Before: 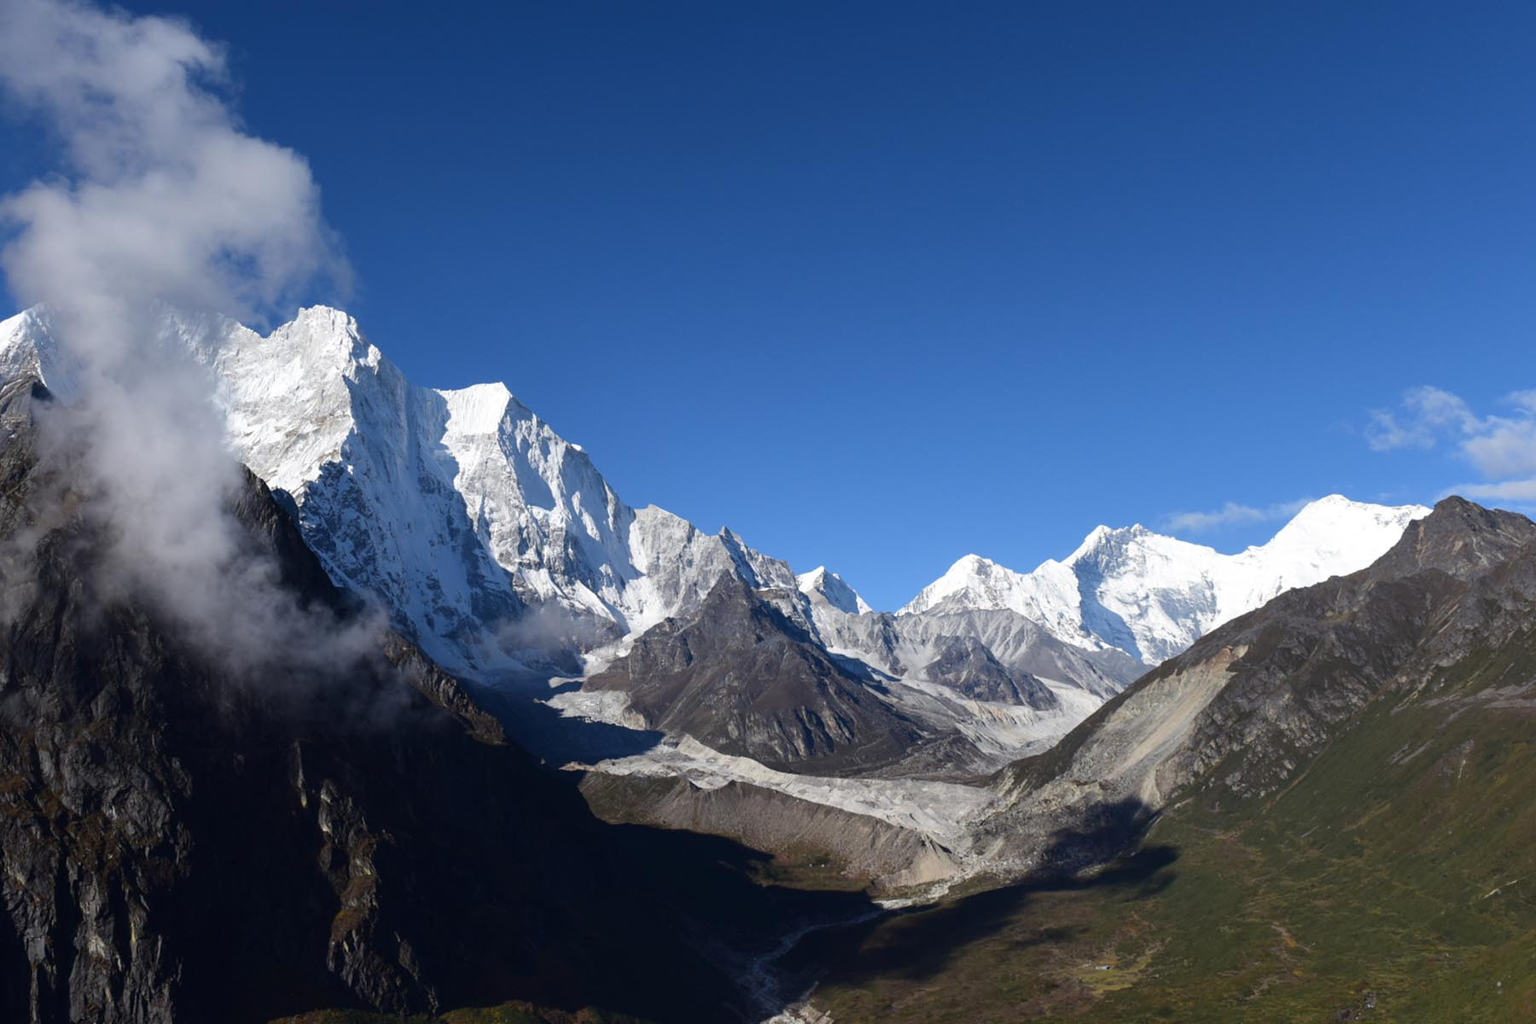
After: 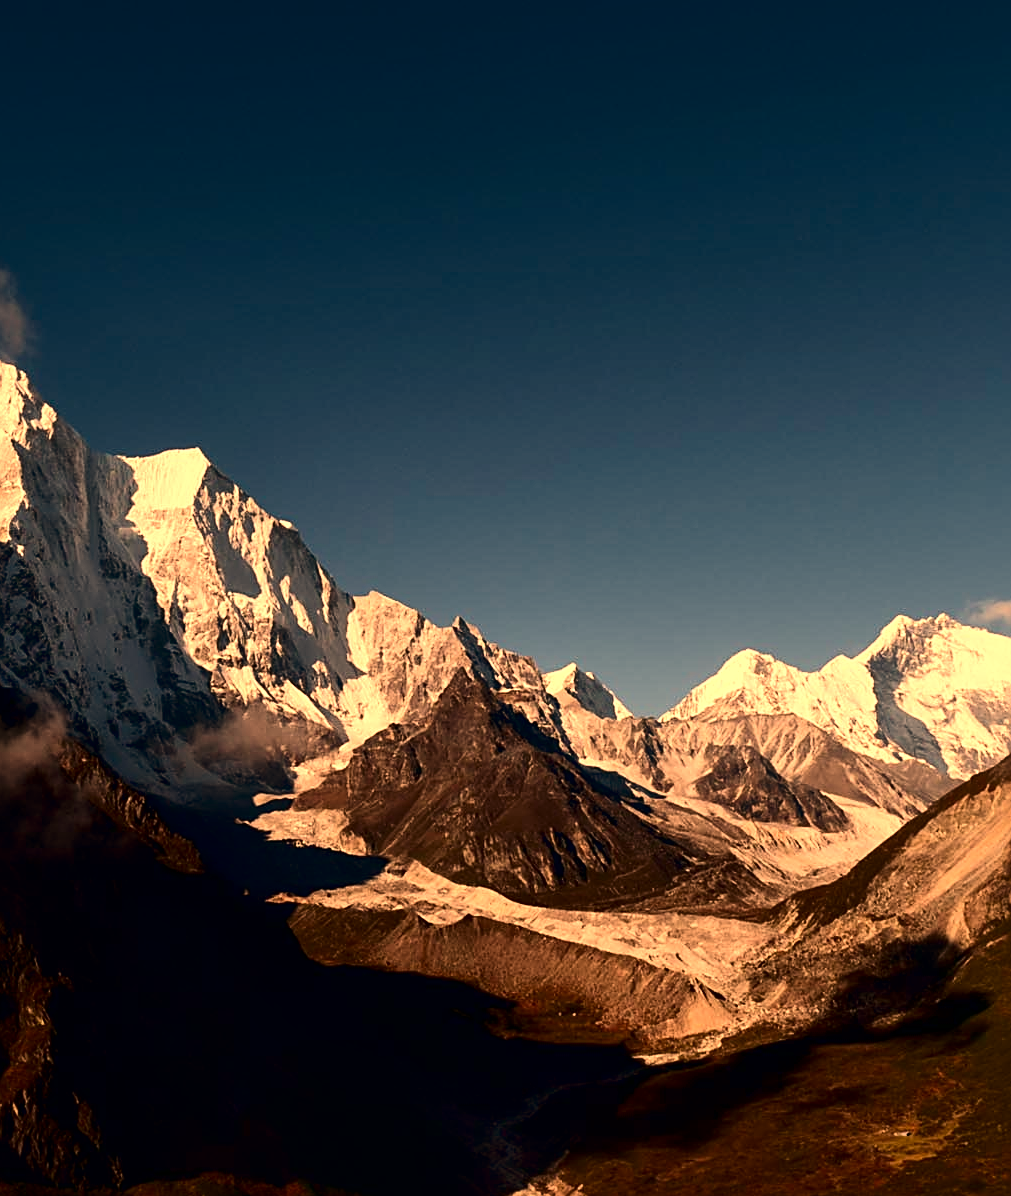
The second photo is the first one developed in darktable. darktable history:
contrast brightness saturation: contrast 0.19, brightness -0.24, saturation 0.11
crop: left 21.674%, right 22.086%
local contrast: mode bilateral grid, contrast 20, coarseness 50, detail 130%, midtone range 0.2
white balance: red 1.467, blue 0.684
sharpen: on, module defaults
